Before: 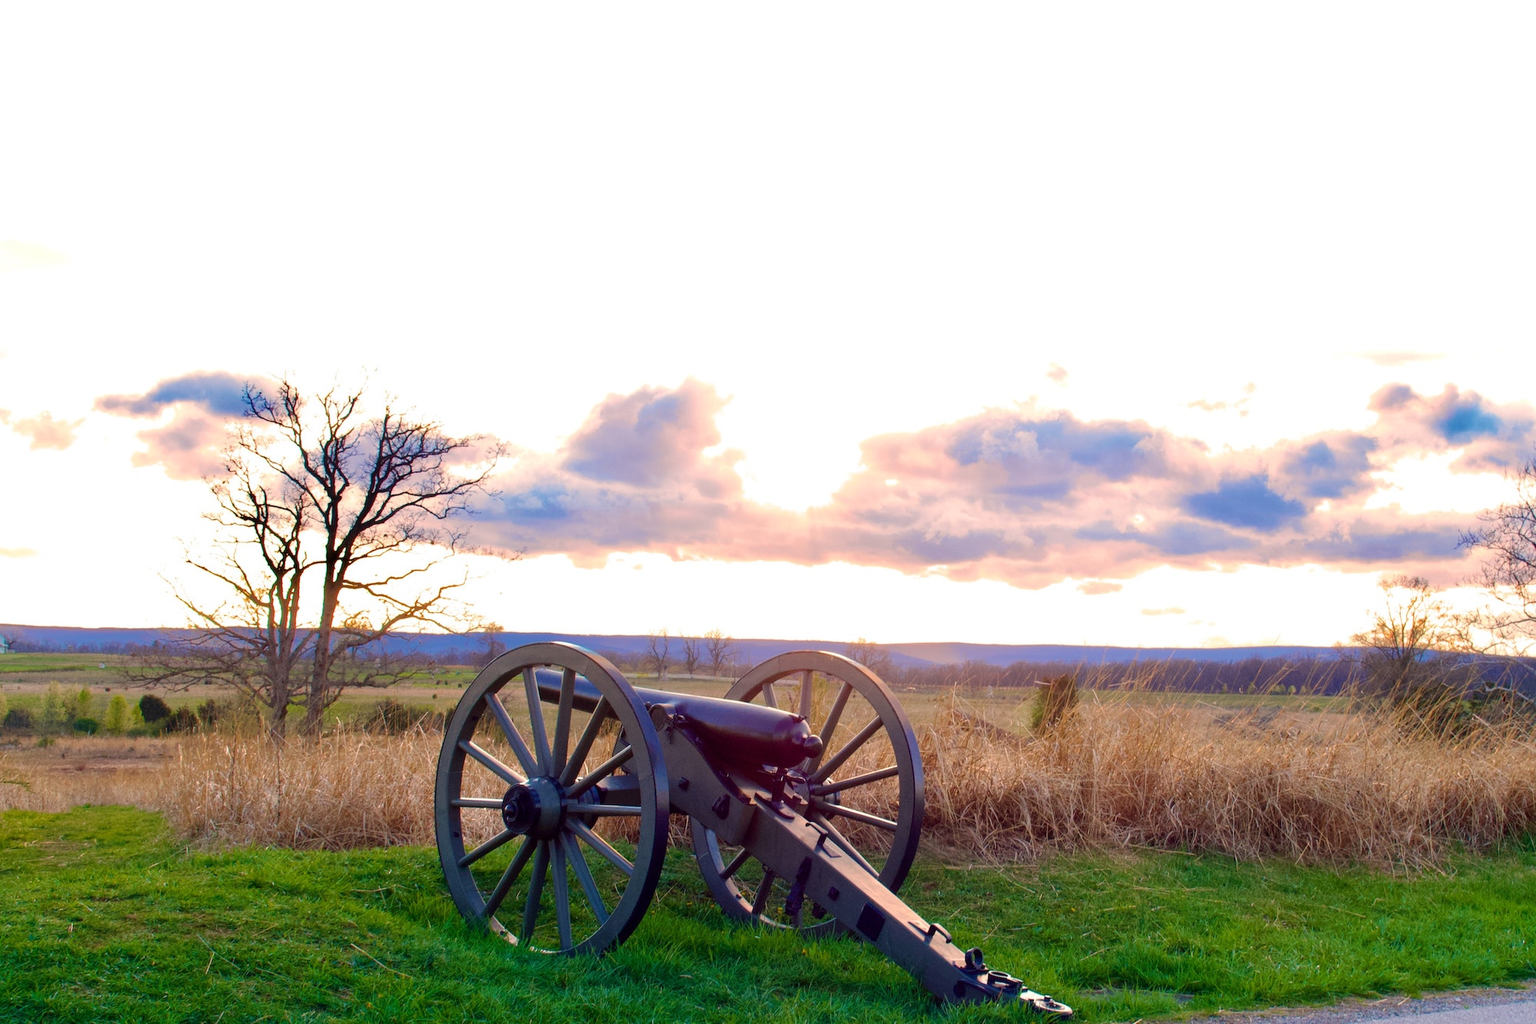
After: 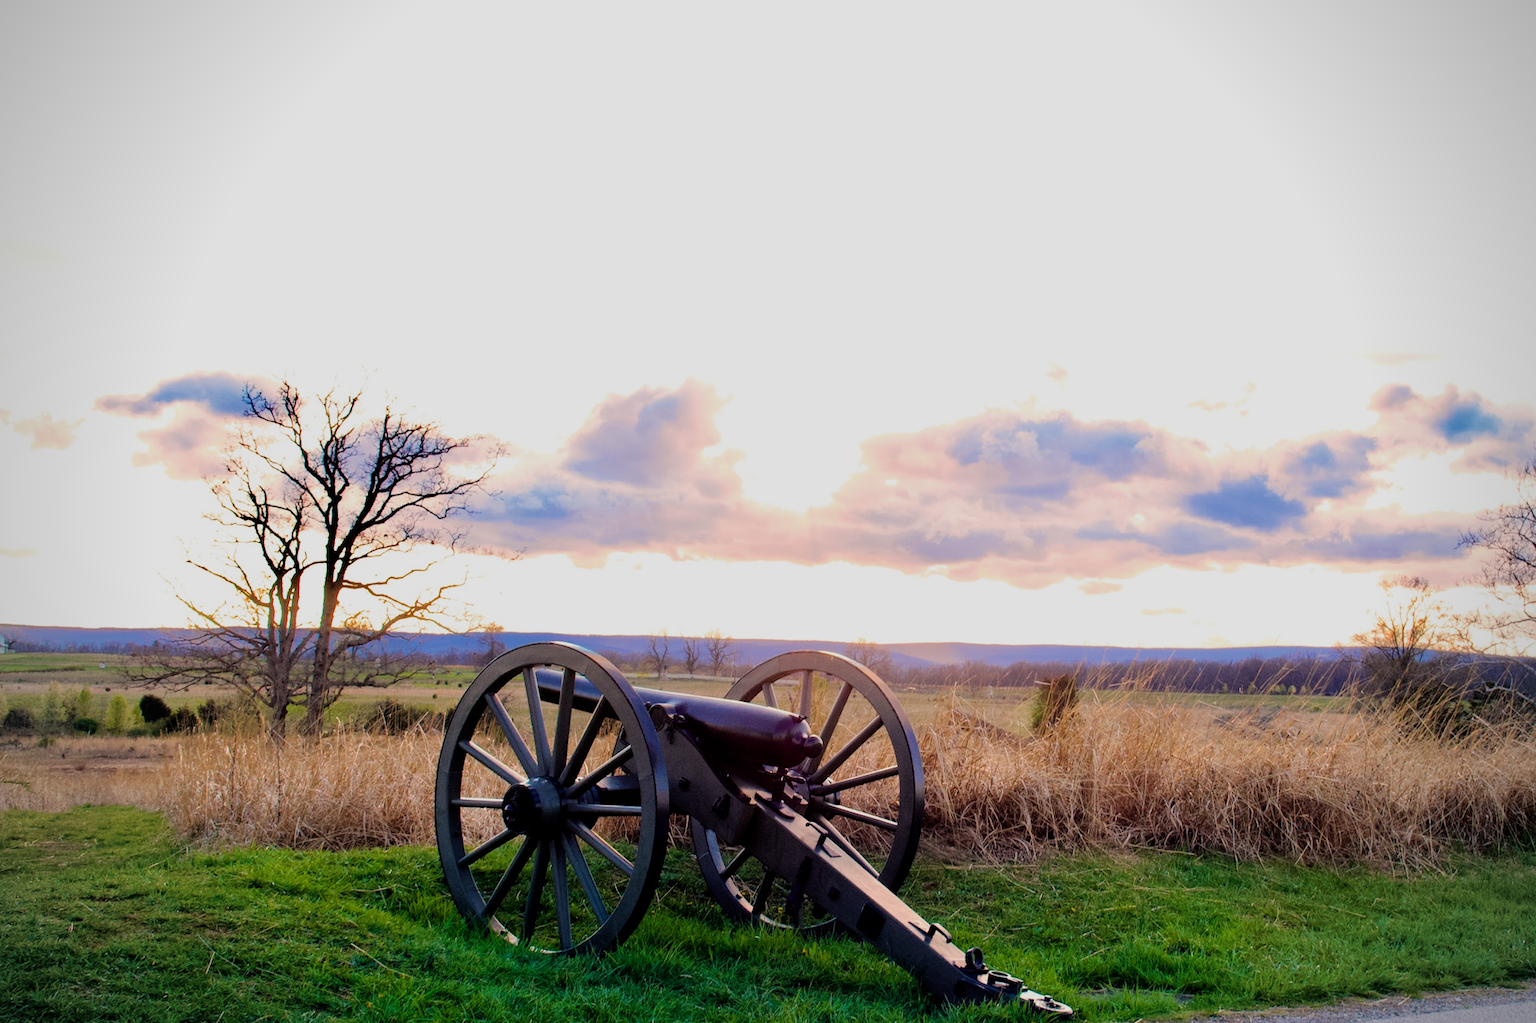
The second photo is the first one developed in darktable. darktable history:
filmic rgb: black relative exposure -5.03 EV, white relative exposure 4 EV, hardness 2.88, contrast 1.193, highlights saturation mix -30.48%
vignetting: unbound false
